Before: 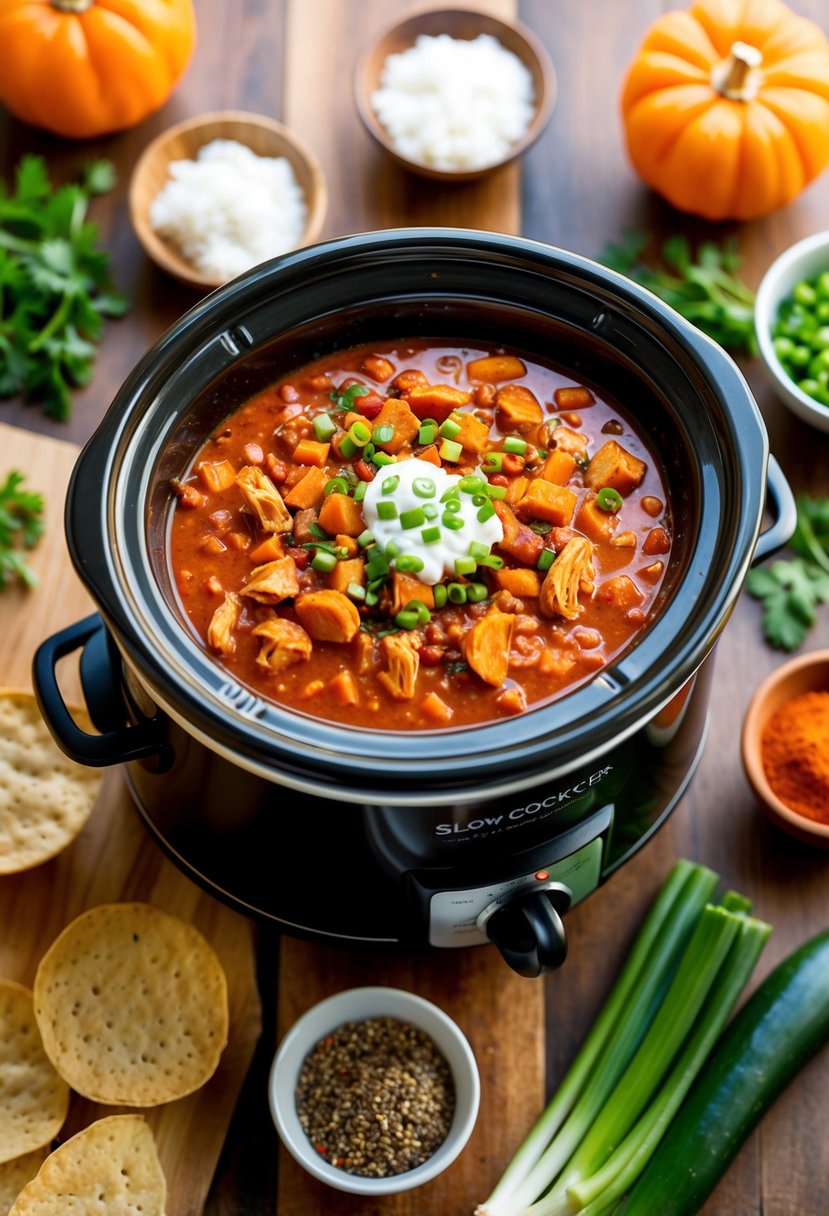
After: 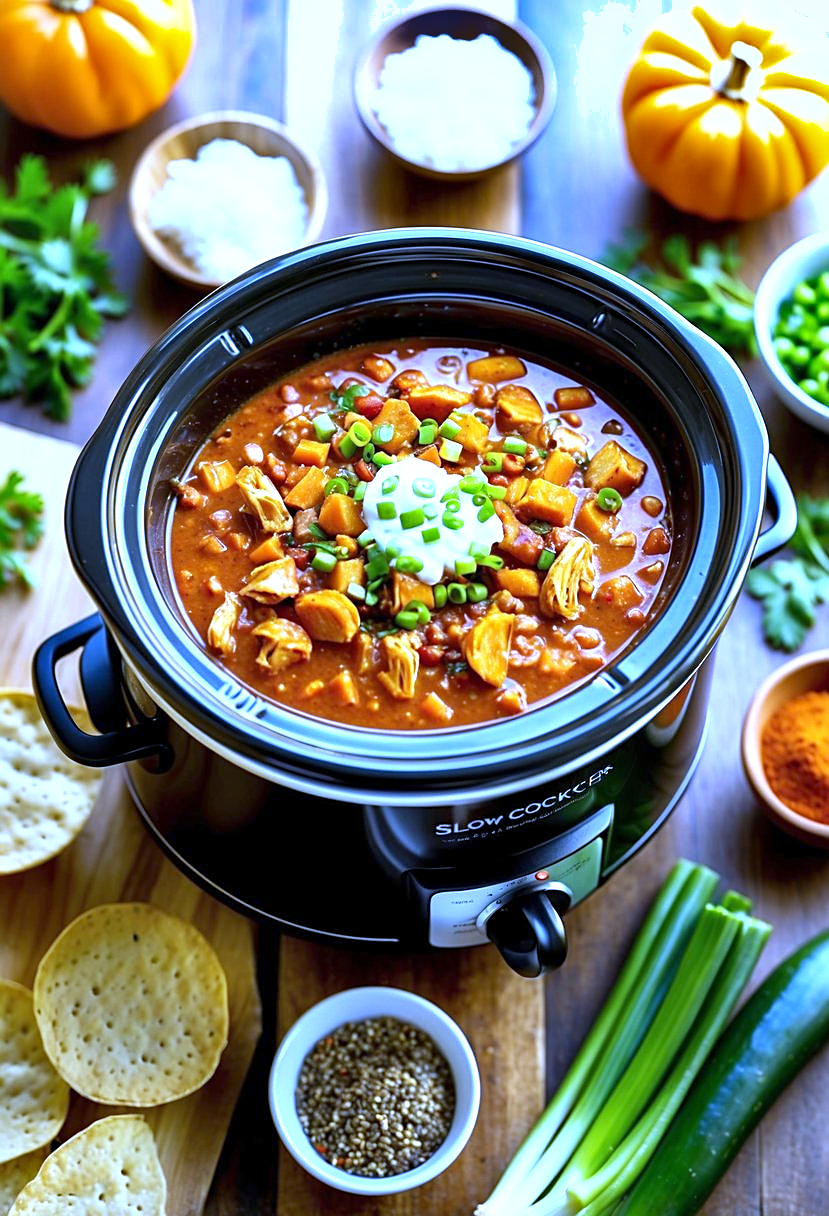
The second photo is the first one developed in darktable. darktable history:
exposure: exposure 0.935 EV, compensate highlight preservation false
white balance: red 0.766, blue 1.537
sharpen: on, module defaults
shadows and highlights: soften with gaussian
